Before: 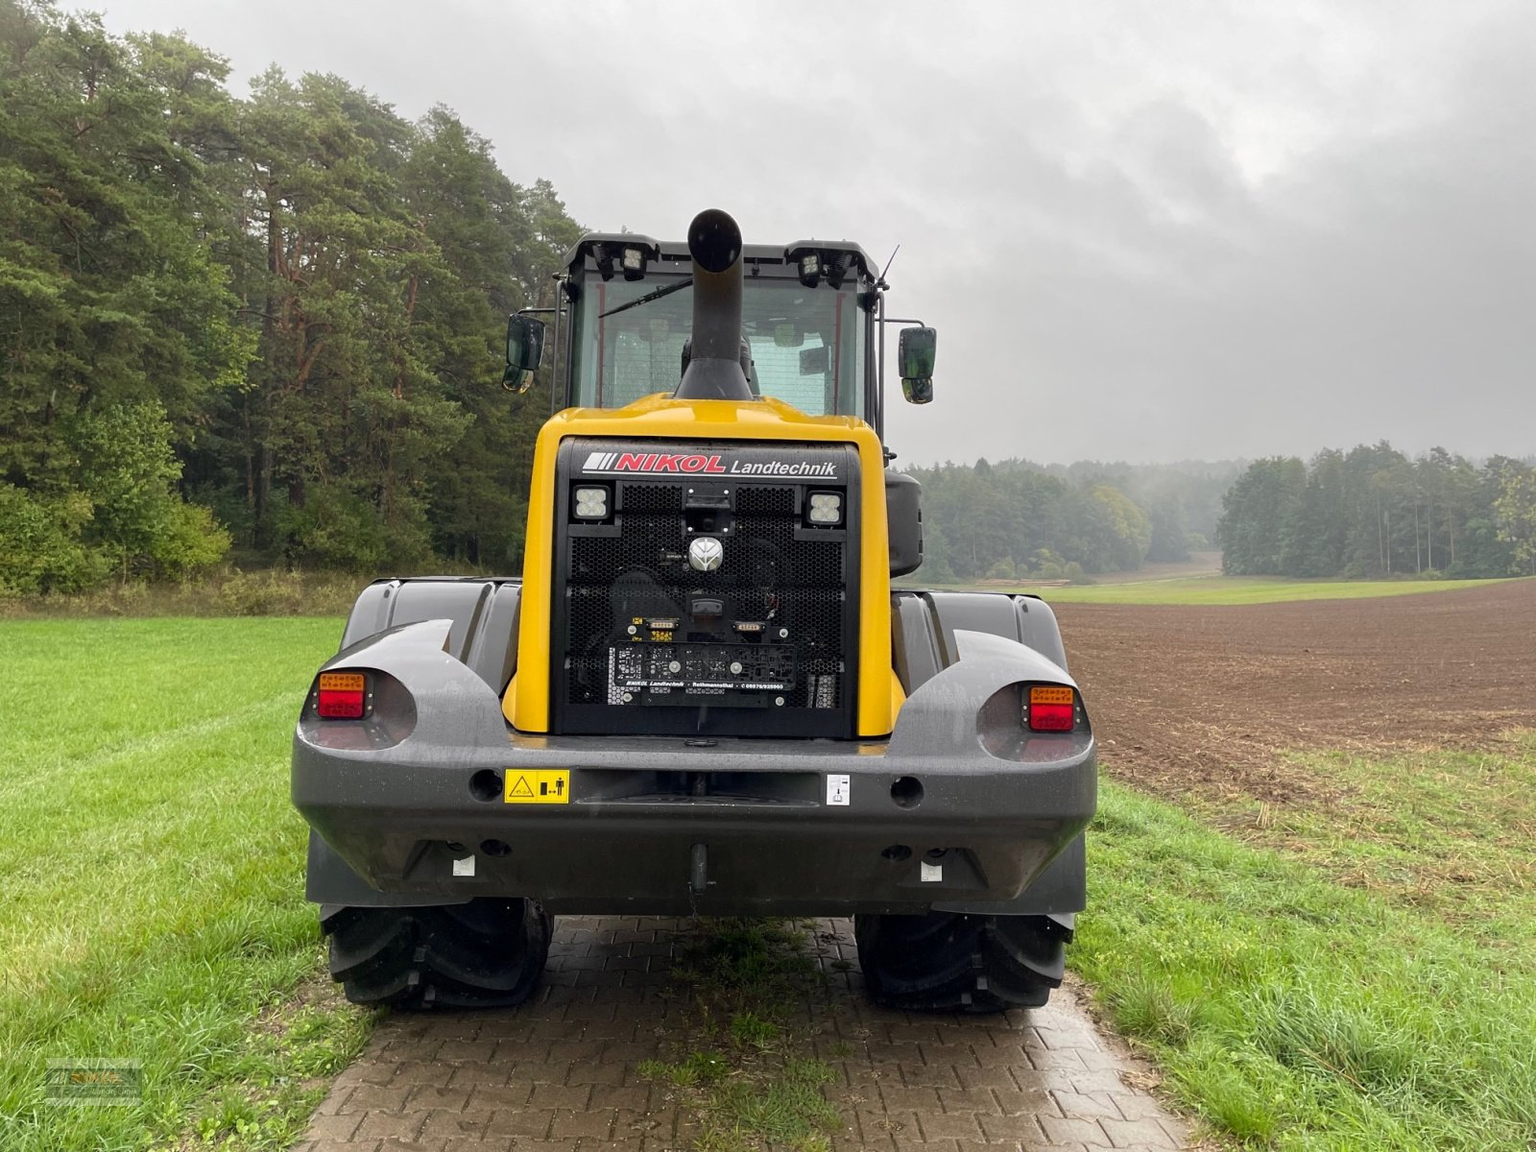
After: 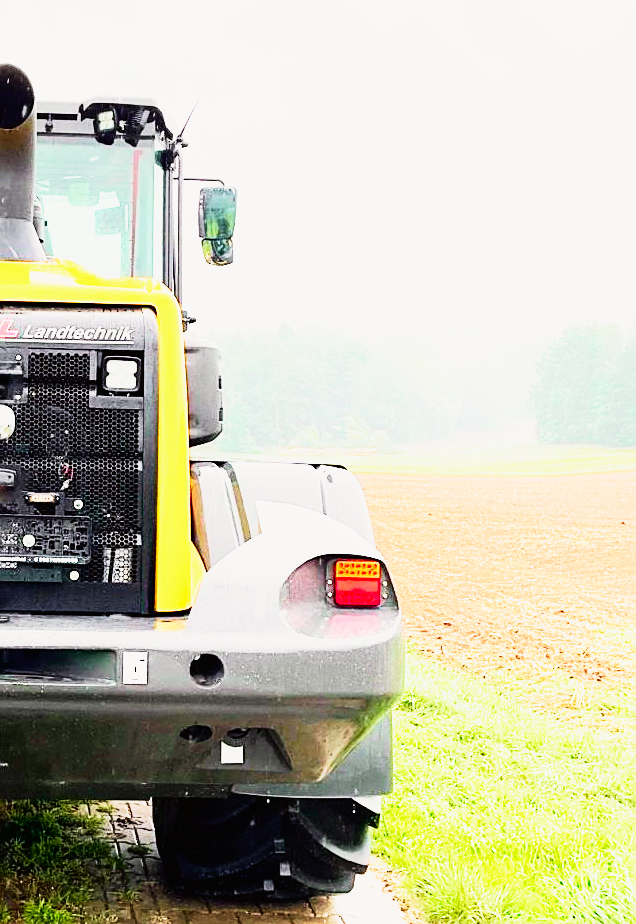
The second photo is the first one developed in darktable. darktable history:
crop: left 46.177%, top 12.984%, right 14.065%, bottom 9.933%
base curve: curves: ch0 [(0, 0) (0.007, 0.004) (0.027, 0.03) (0.046, 0.07) (0.207, 0.54) (0.442, 0.872) (0.673, 0.972) (1, 1)], preserve colors none
sharpen: on, module defaults
exposure: black level correction 0.001, exposure 0.965 EV, compensate highlight preservation false
velvia: strength 16.84%
tone curve: curves: ch0 [(0, 0.005) (0.103, 0.097) (0.18, 0.22) (0.4, 0.485) (0.5, 0.612) (0.668, 0.787) (0.823, 0.894) (1, 0.971)]; ch1 [(0, 0) (0.172, 0.123) (0.324, 0.253) (0.396, 0.388) (0.478, 0.461) (0.499, 0.498) (0.522, 0.528) (0.609, 0.686) (0.704, 0.818) (1, 1)]; ch2 [(0, 0) (0.411, 0.424) (0.496, 0.501) (0.515, 0.514) (0.555, 0.585) (0.641, 0.69) (1, 1)], color space Lab, independent channels, preserve colors none
